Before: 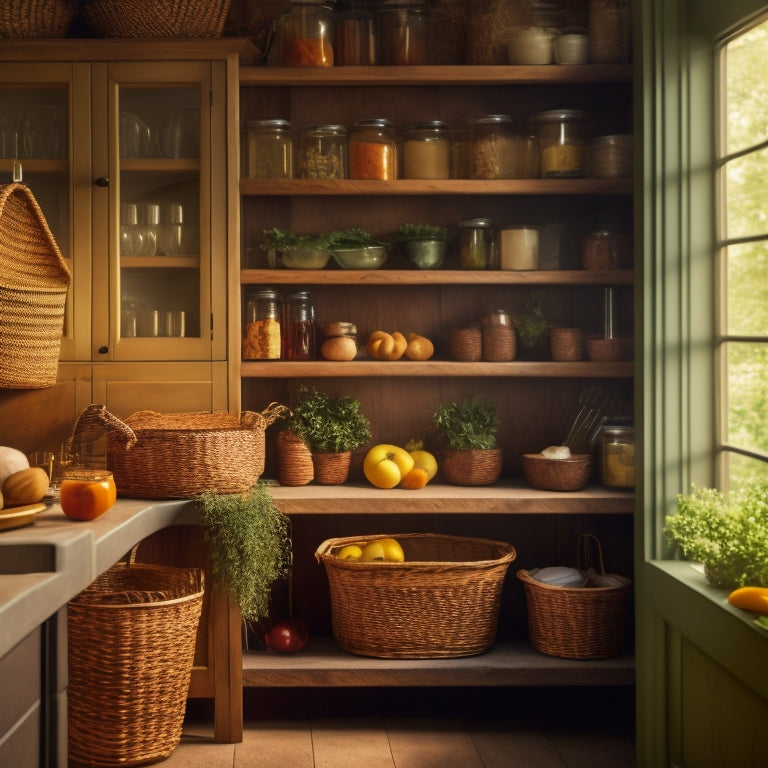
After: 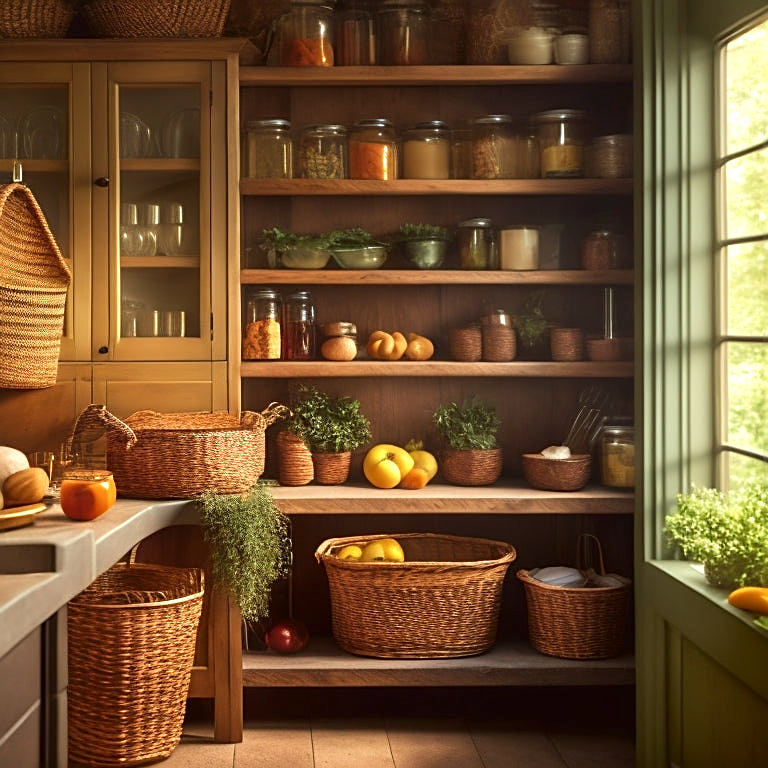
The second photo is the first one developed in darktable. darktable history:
exposure: exposure 0.493 EV, compensate highlight preservation false
color correction: highlights a* -3.28, highlights b* -6.24, shadows a* 3.1, shadows b* 5.19
sharpen: on, module defaults
